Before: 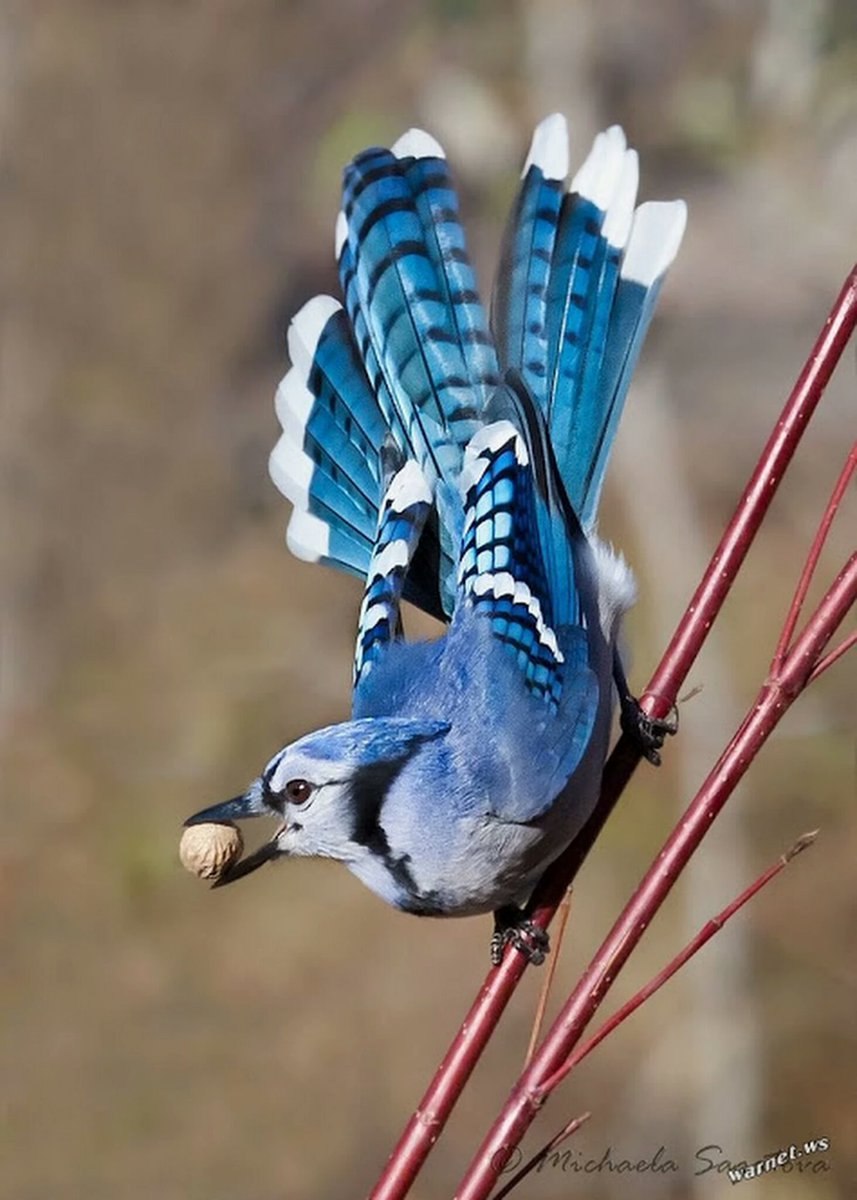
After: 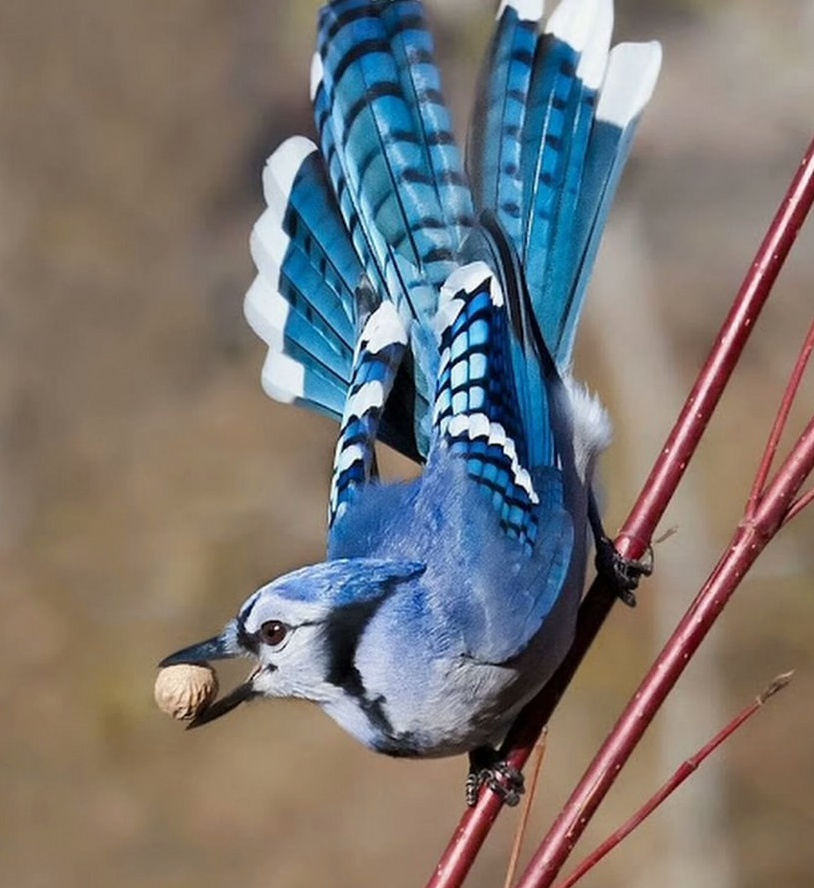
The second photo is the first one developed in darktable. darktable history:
crop and rotate: left 2.991%, top 13.302%, right 1.981%, bottom 12.636%
color zones: curves: ch2 [(0, 0.5) (0.143, 0.5) (0.286, 0.416) (0.429, 0.5) (0.571, 0.5) (0.714, 0.5) (0.857, 0.5) (1, 0.5)]
